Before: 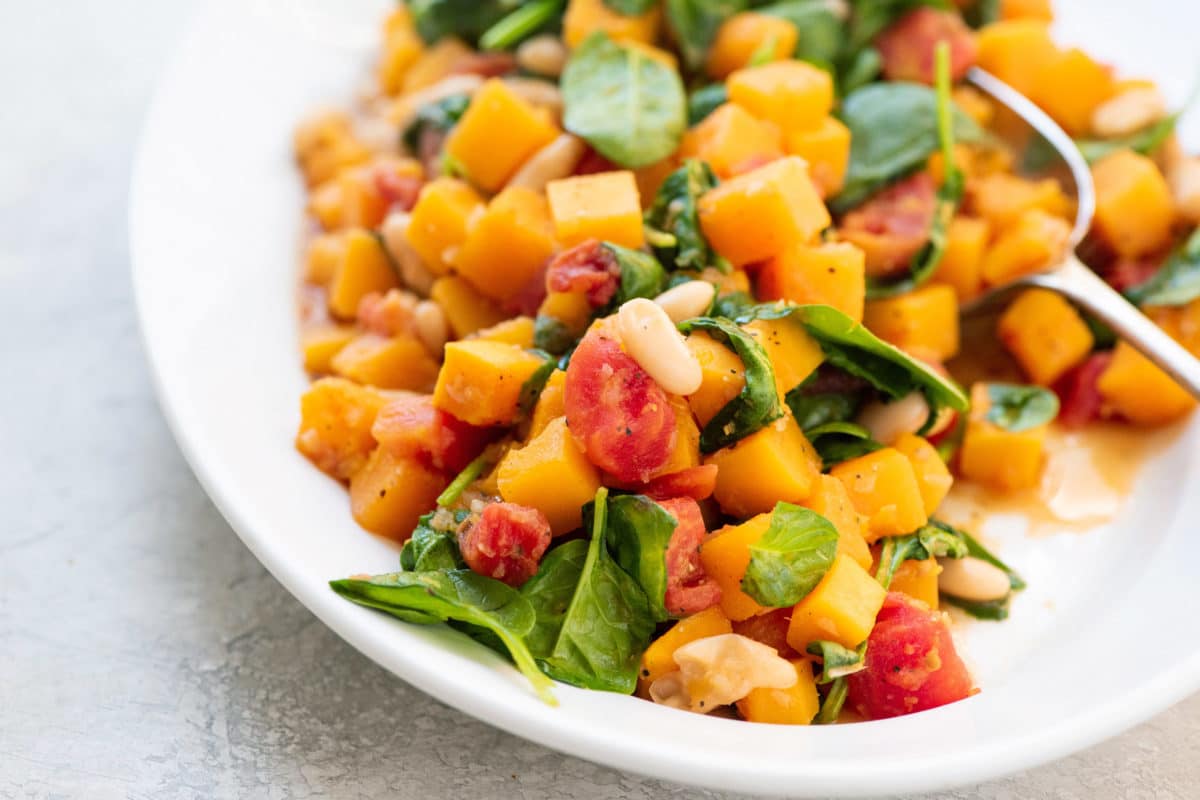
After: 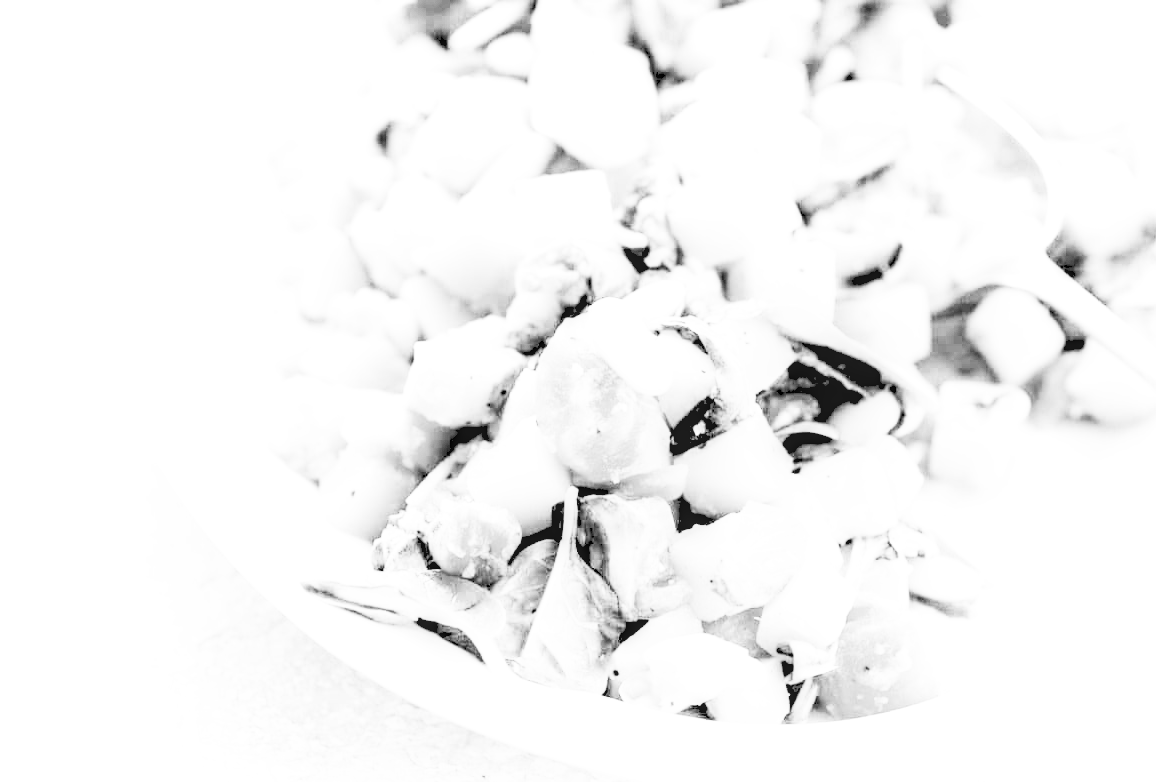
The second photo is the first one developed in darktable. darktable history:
velvia: on, module defaults
crop and rotate: left 2.536%, right 1.107%, bottom 2.246%
color zones: curves: ch0 [(0.25, 0.667) (0.758, 0.368)]; ch1 [(0.215, 0.245) (0.761, 0.373)]; ch2 [(0.247, 0.554) (0.761, 0.436)]
contrast brightness saturation: contrast 0.53, brightness 0.47, saturation -1
local contrast: on, module defaults
base curve: curves: ch0 [(0, 0) (0.579, 0.807) (1, 1)], preserve colors none
exposure: black level correction 0, exposure 1 EV, compensate exposure bias true, compensate highlight preservation false
rgb levels: levels [[0.027, 0.429, 0.996], [0, 0.5, 1], [0, 0.5, 1]]
